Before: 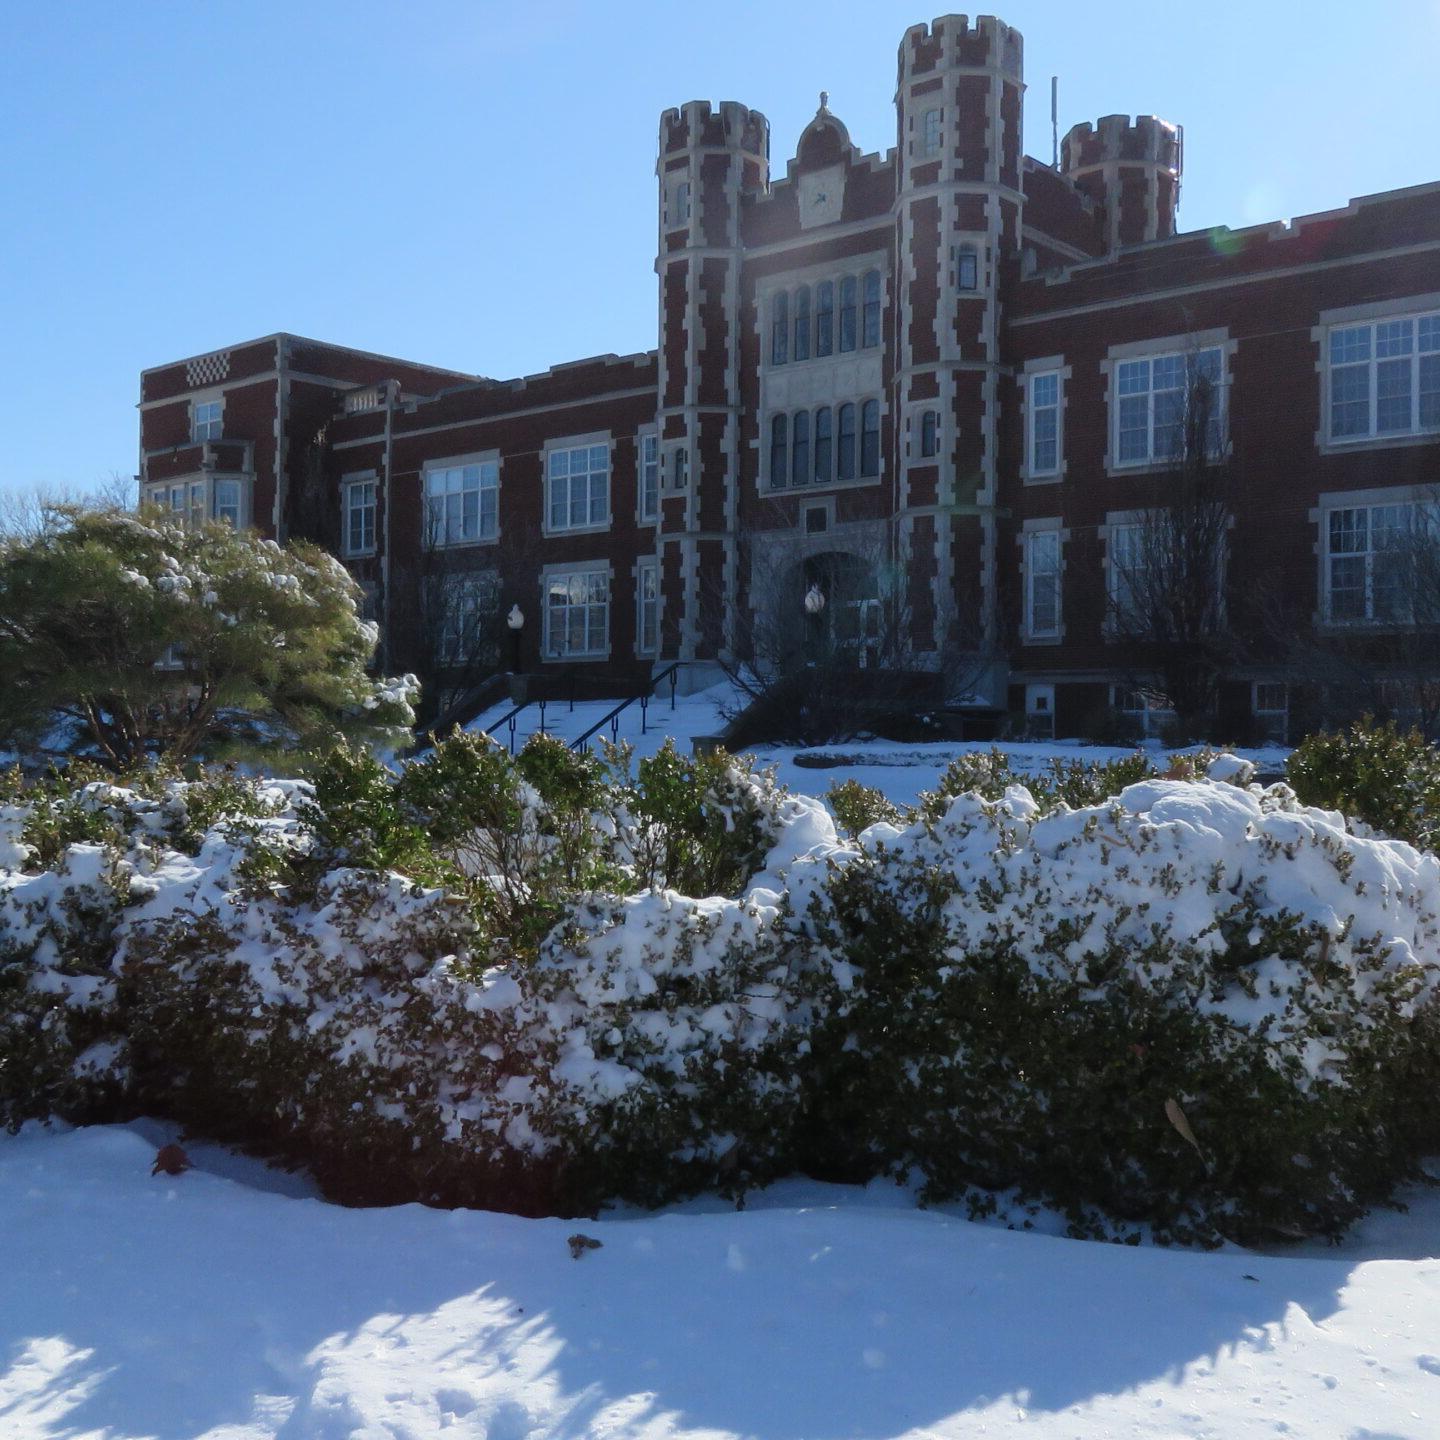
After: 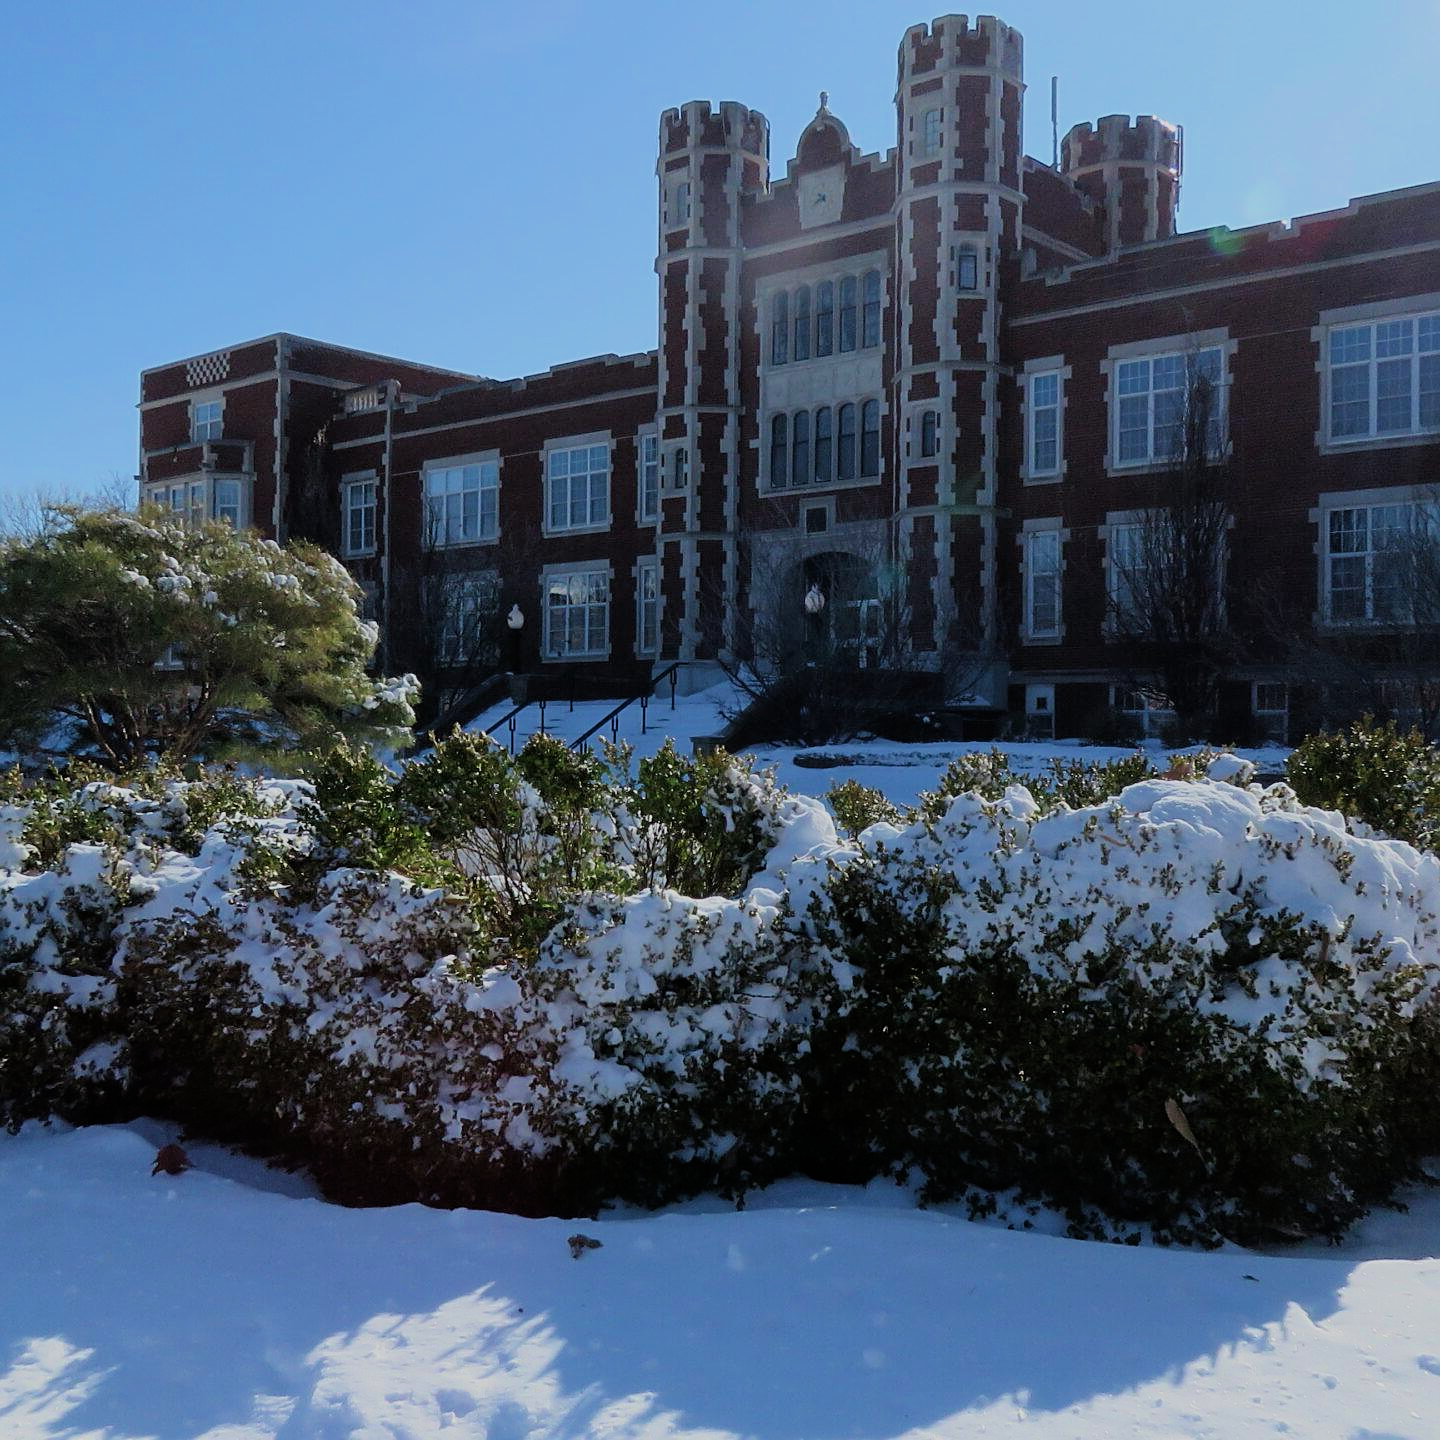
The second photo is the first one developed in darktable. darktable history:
filmic rgb: black relative exposure -7.65 EV, white relative exposure 4.56 EV, hardness 3.61, color science v6 (2022)
sharpen: on, module defaults
velvia: on, module defaults
